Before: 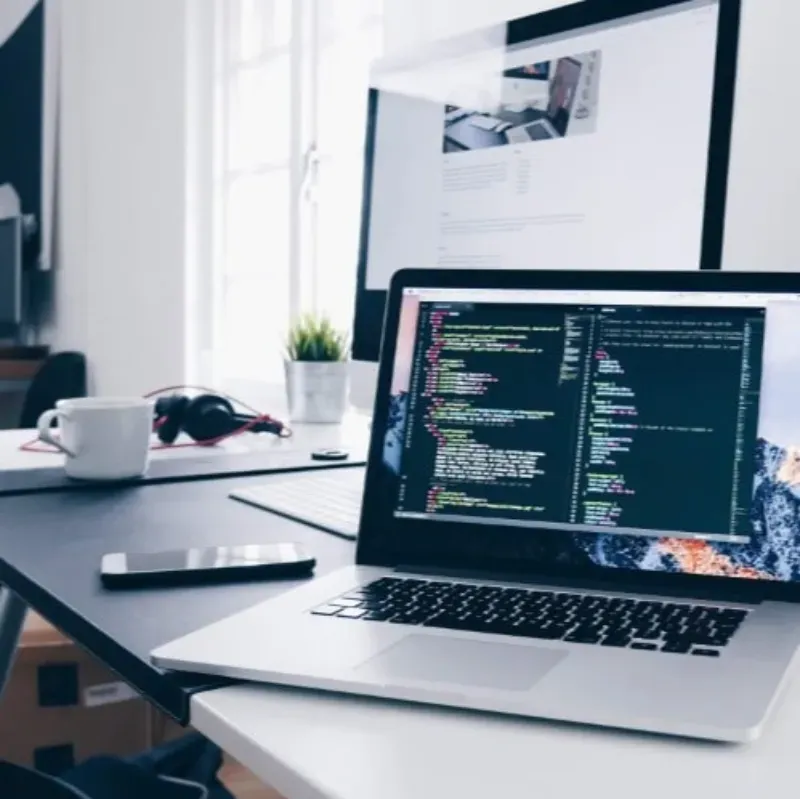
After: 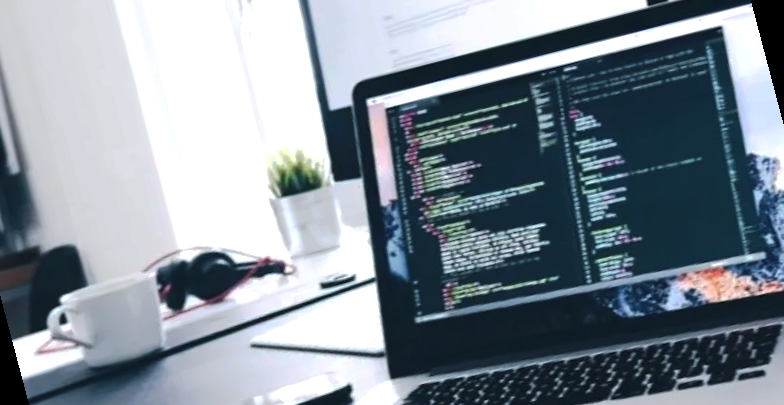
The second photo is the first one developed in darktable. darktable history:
crop: top 7.625%, bottom 8.027%
tone equalizer: -8 EV -0.417 EV, -7 EV -0.389 EV, -6 EV -0.333 EV, -5 EV -0.222 EV, -3 EV 0.222 EV, -2 EV 0.333 EV, -1 EV 0.389 EV, +0 EV 0.417 EV, edges refinement/feathering 500, mask exposure compensation -1.57 EV, preserve details no
rotate and perspective: rotation -14.8°, crop left 0.1, crop right 0.903, crop top 0.25, crop bottom 0.748
tone curve: curves: ch0 [(0, 0) (0.003, 0.032) (0.011, 0.04) (0.025, 0.058) (0.044, 0.084) (0.069, 0.107) (0.1, 0.13) (0.136, 0.158) (0.177, 0.193) (0.224, 0.236) (0.277, 0.283) (0.335, 0.335) (0.399, 0.399) (0.468, 0.467) (0.543, 0.533) (0.623, 0.612) (0.709, 0.698) (0.801, 0.776) (0.898, 0.848) (1, 1)], preserve colors none
